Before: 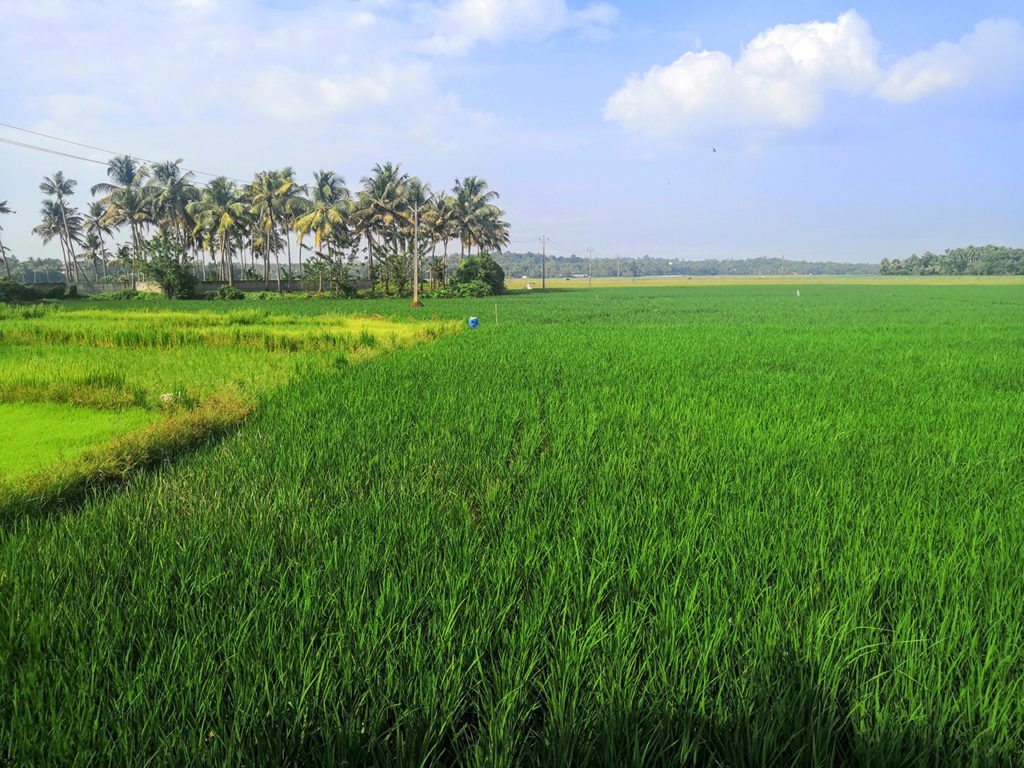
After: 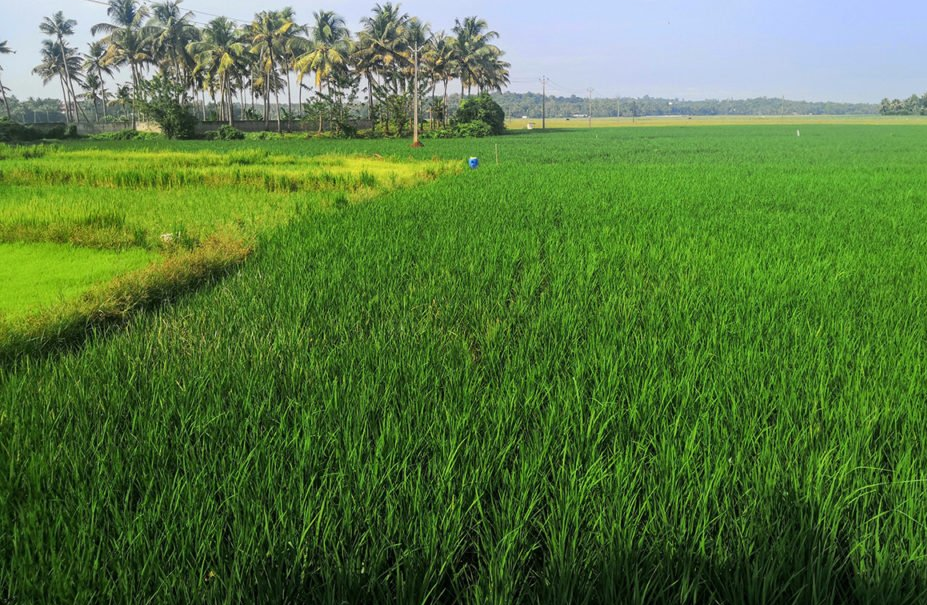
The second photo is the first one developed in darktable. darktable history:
crop: top 20.952%, right 9.391%, bottom 0.237%
